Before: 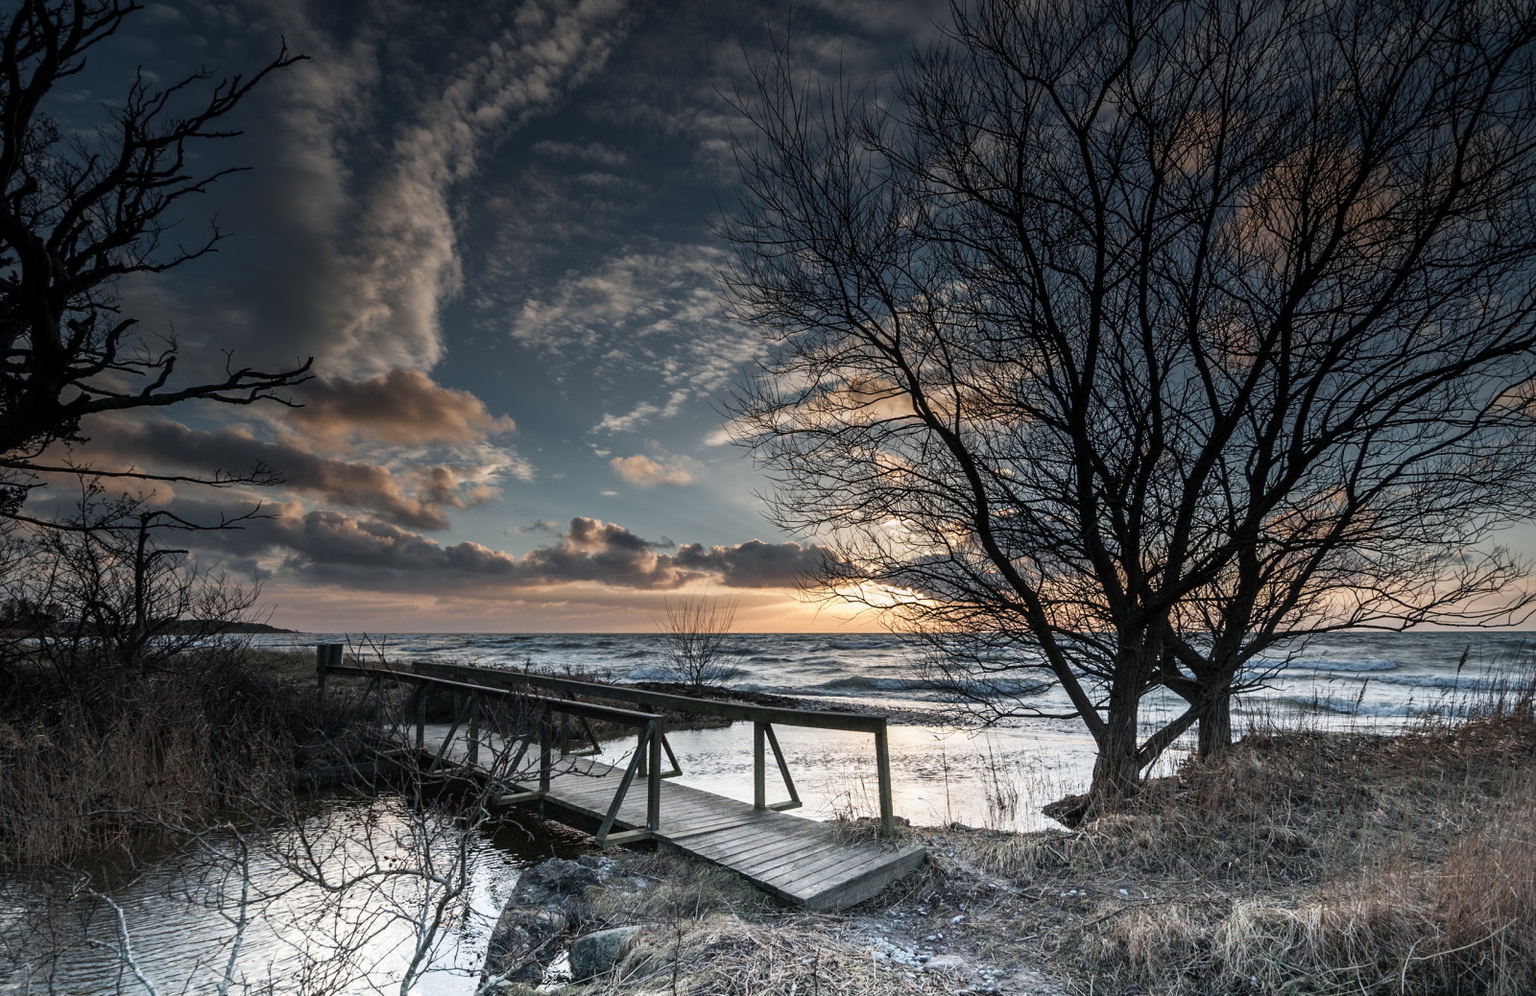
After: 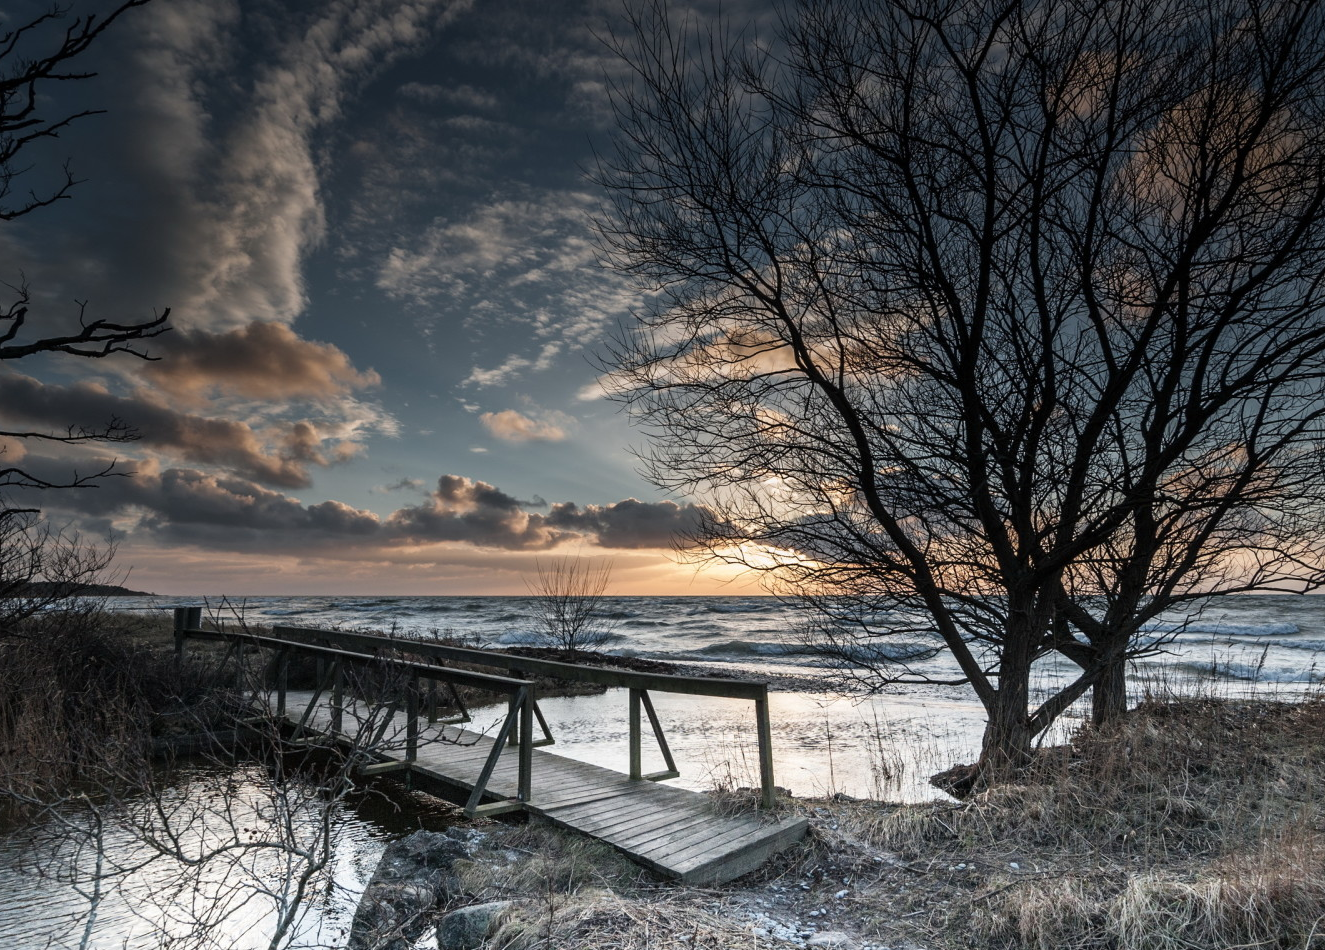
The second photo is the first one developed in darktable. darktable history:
levels: mode automatic
crop: left 9.807%, top 6.259%, right 7.334%, bottom 2.177%
